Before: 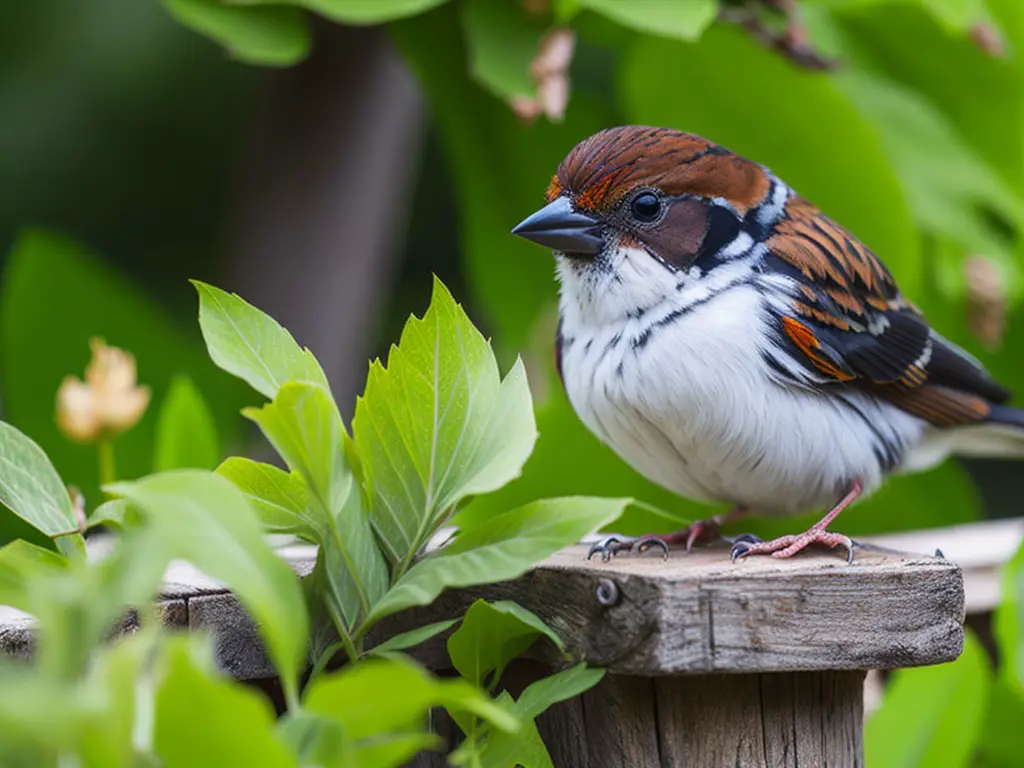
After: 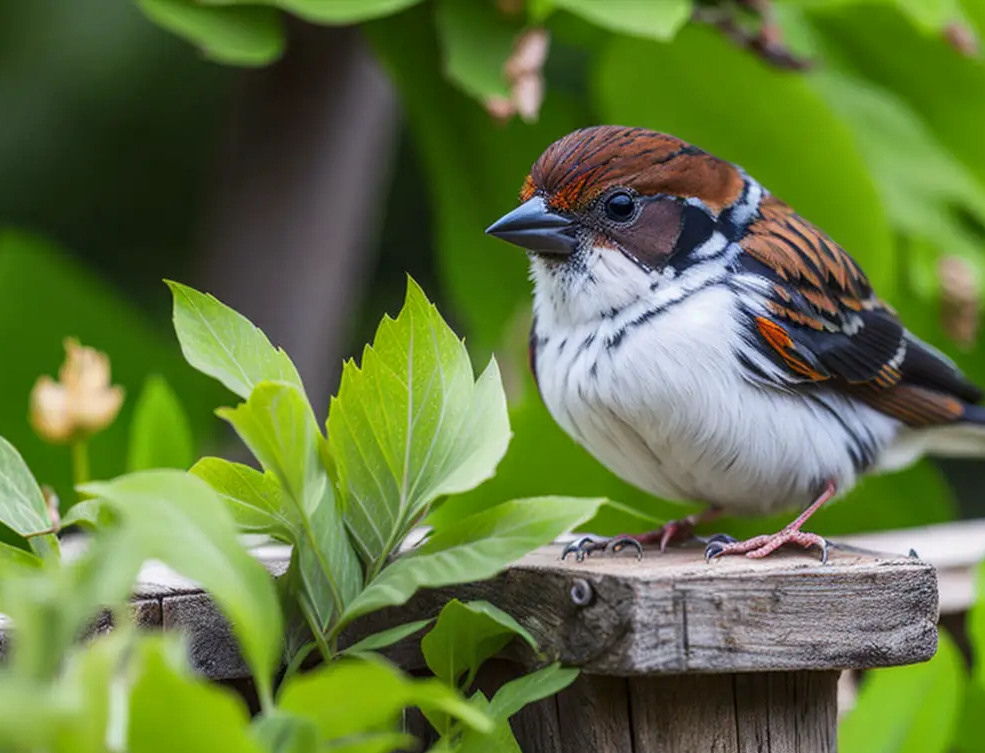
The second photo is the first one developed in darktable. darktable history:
local contrast: detail 118%
crop and rotate: left 2.617%, right 1.146%, bottom 1.874%
